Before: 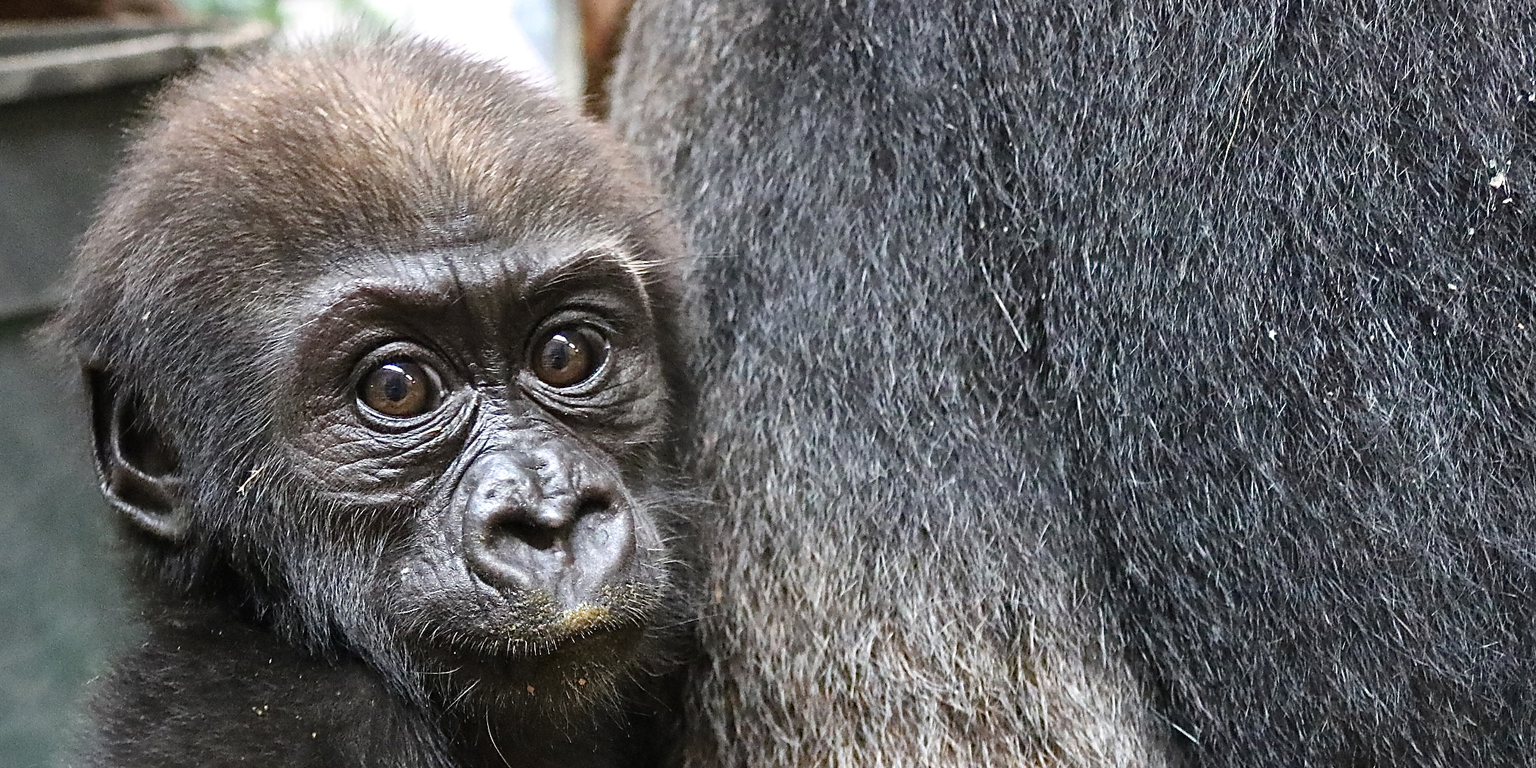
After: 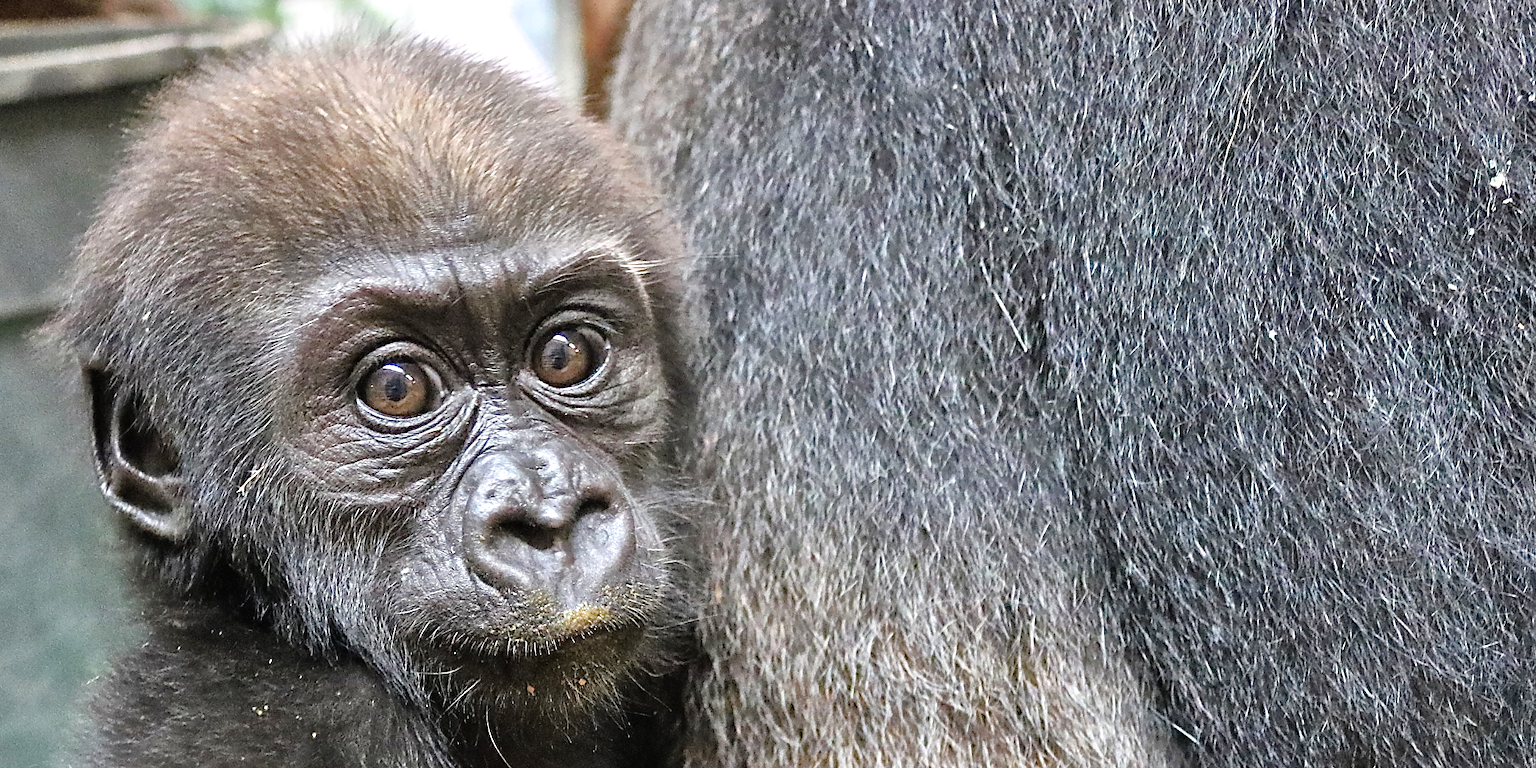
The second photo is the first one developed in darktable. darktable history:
tone equalizer: -7 EV 0.15 EV, -6 EV 0.639 EV, -5 EV 1.16 EV, -4 EV 1.3 EV, -3 EV 1.15 EV, -2 EV 0.6 EV, -1 EV 0.159 EV, mask exposure compensation -0.495 EV
